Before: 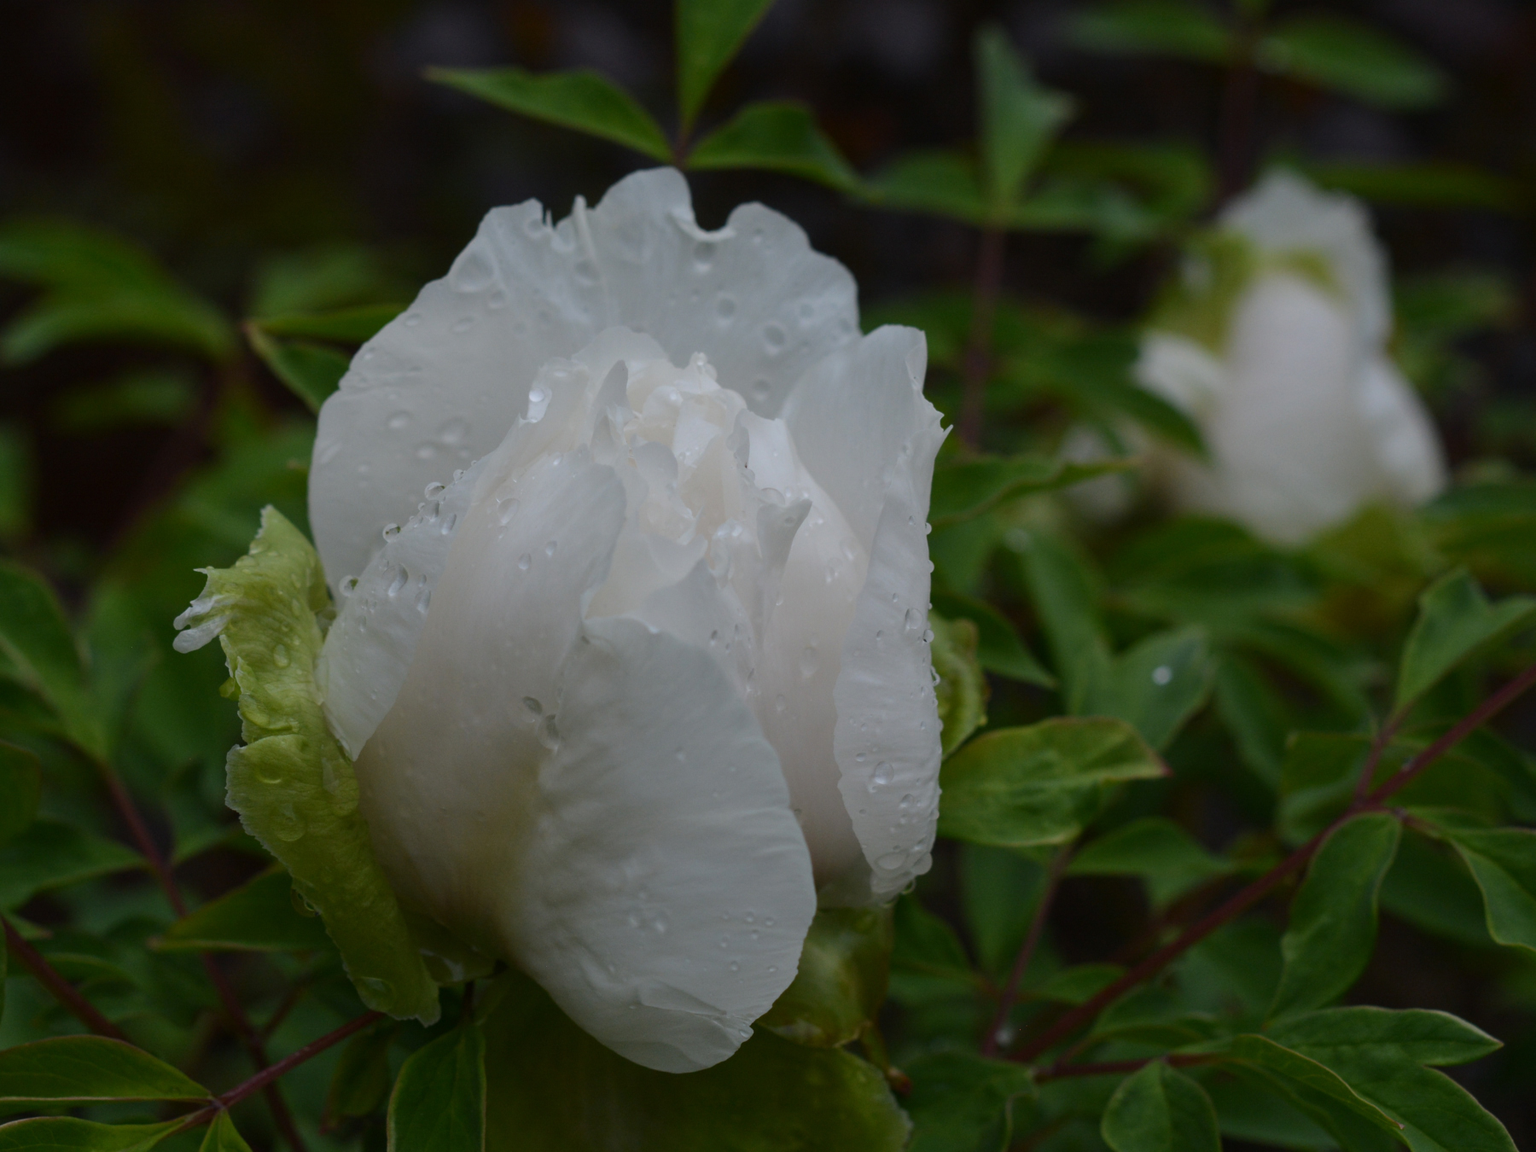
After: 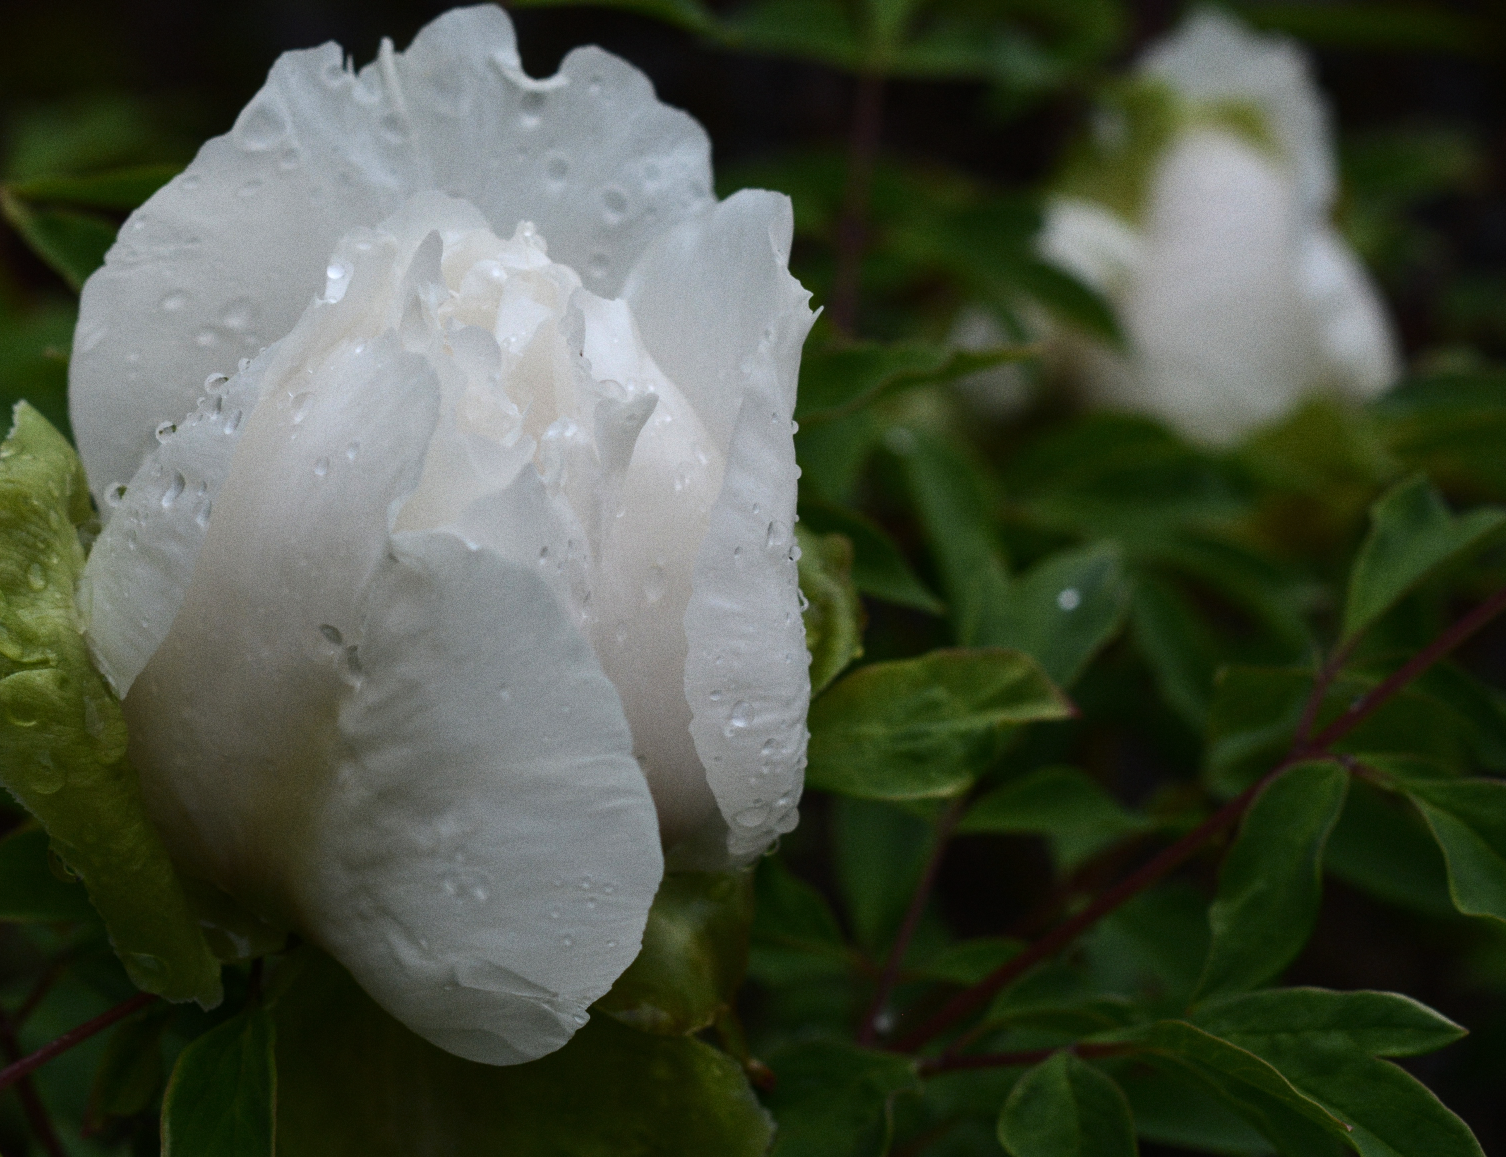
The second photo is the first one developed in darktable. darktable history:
crop: left 16.315%, top 14.246%
tone equalizer: -8 EV -0.75 EV, -7 EV -0.7 EV, -6 EV -0.6 EV, -5 EV -0.4 EV, -3 EV 0.4 EV, -2 EV 0.6 EV, -1 EV 0.7 EV, +0 EV 0.75 EV, edges refinement/feathering 500, mask exposure compensation -1.57 EV, preserve details no
grain: coarseness 7.08 ISO, strength 21.67%, mid-tones bias 59.58%
